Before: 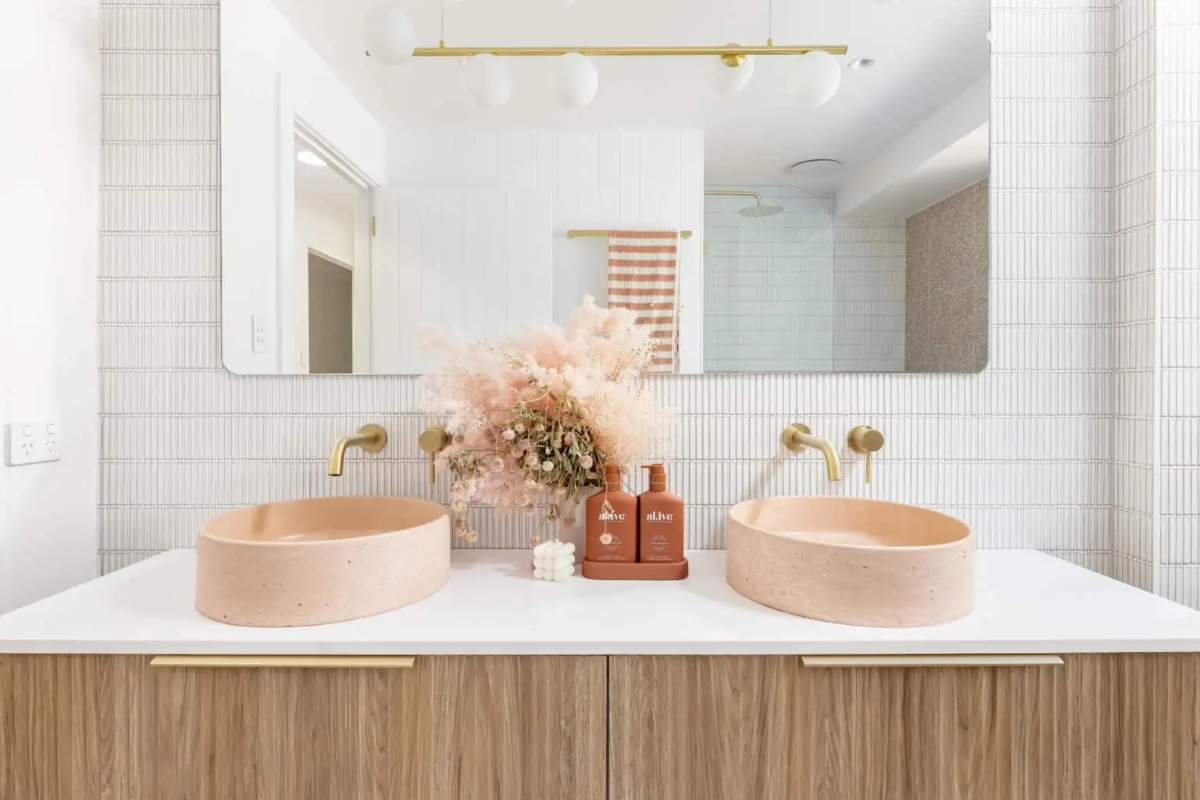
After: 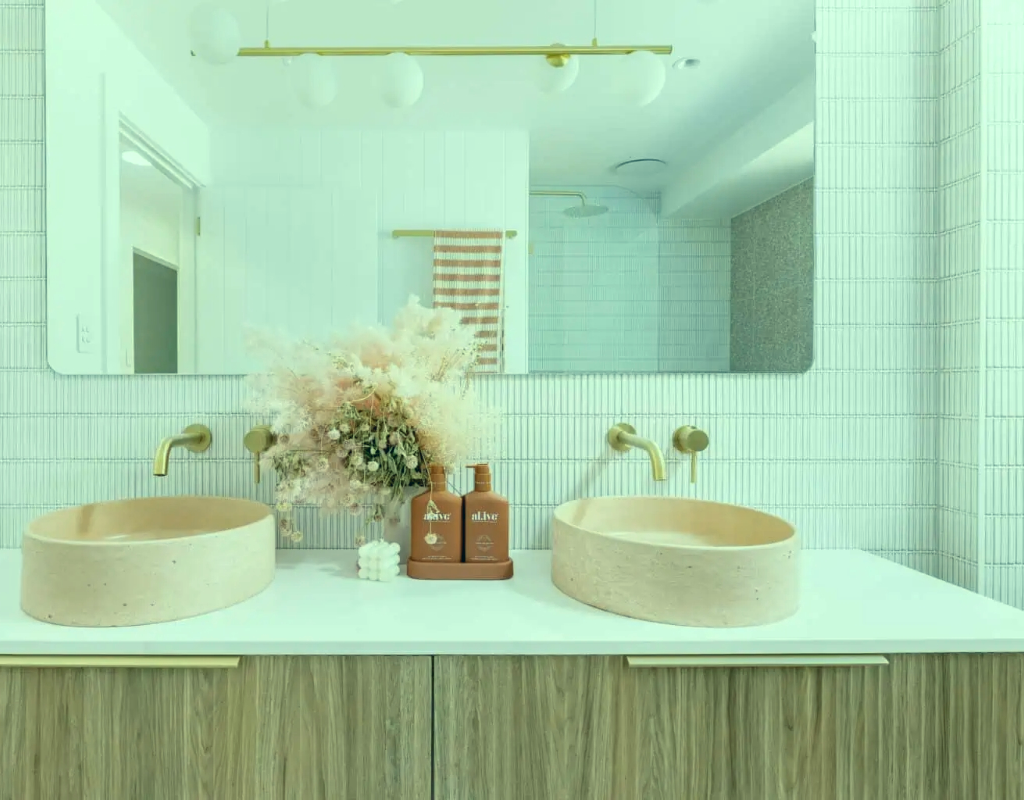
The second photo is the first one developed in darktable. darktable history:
crop and rotate: left 14.584%
color correction: highlights a* -20.08, highlights b* 9.8, shadows a* -20.4, shadows b* -10.76
